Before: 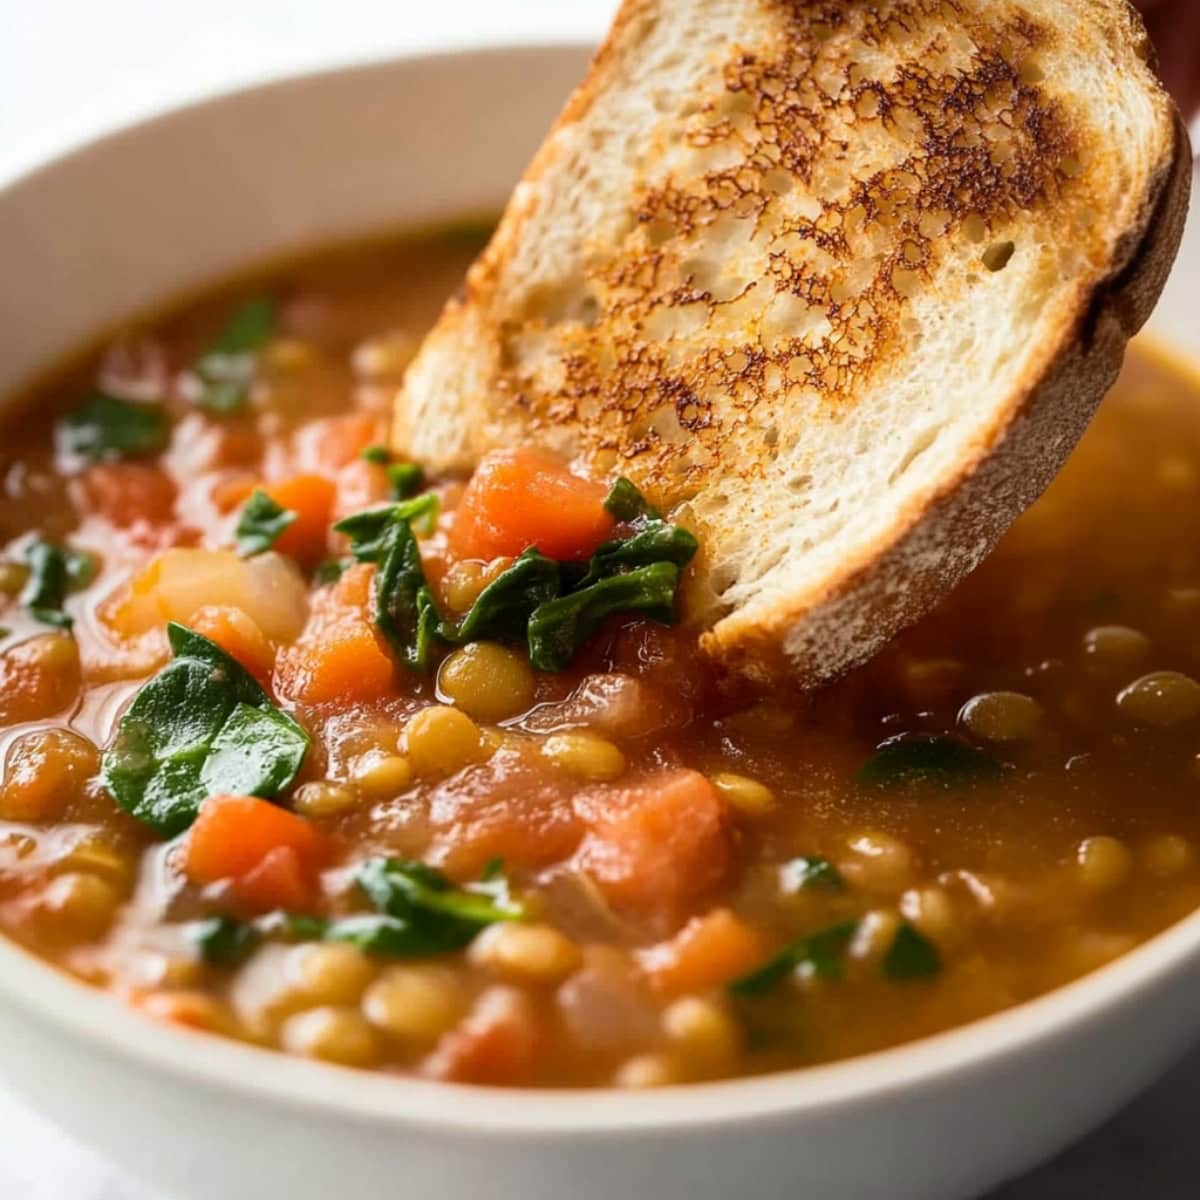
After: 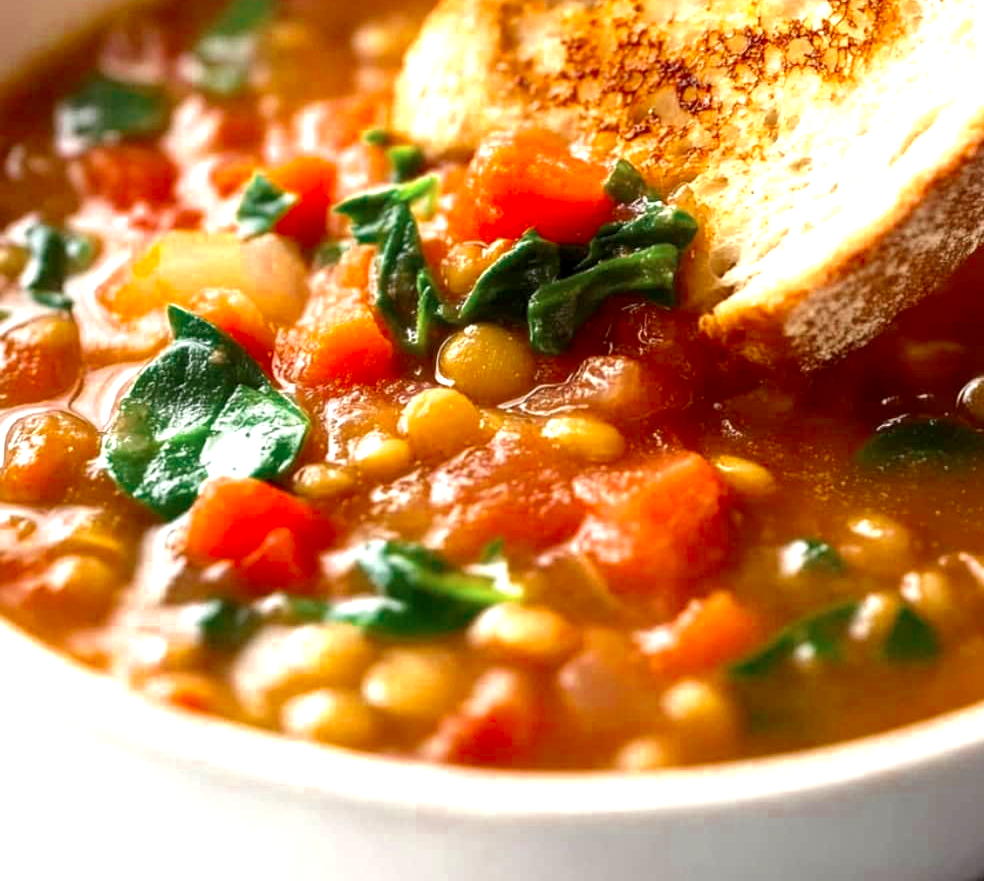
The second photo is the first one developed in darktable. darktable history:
crop: top 26.56%, right 17.965%
exposure: black level correction 0.001, exposure 1 EV, compensate highlight preservation false
color zones: curves: ch0 [(0, 0.5) (0.125, 0.4) (0.25, 0.5) (0.375, 0.4) (0.5, 0.4) (0.625, 0.35) (0.75, 0.35) (0.875, 0.5)]; ch1 [(0, 0.35) (0.125, 0.45) (0.25, 0.35) (0.375, 0.35) (0.5, 0.35) (0.625, 0.35) (0.75, 0.45) (0.875, 0.35)]; ch2 [(0, 0.6) (0.125, 0.5) (0.25, 0.5) (0.375, 0.6) (0.5, 0.6) (0.625, 0.5) (0.75, 0.5) (0.875, 0.5)]
color correction: highlights b* -0.036, saturation 1.34
